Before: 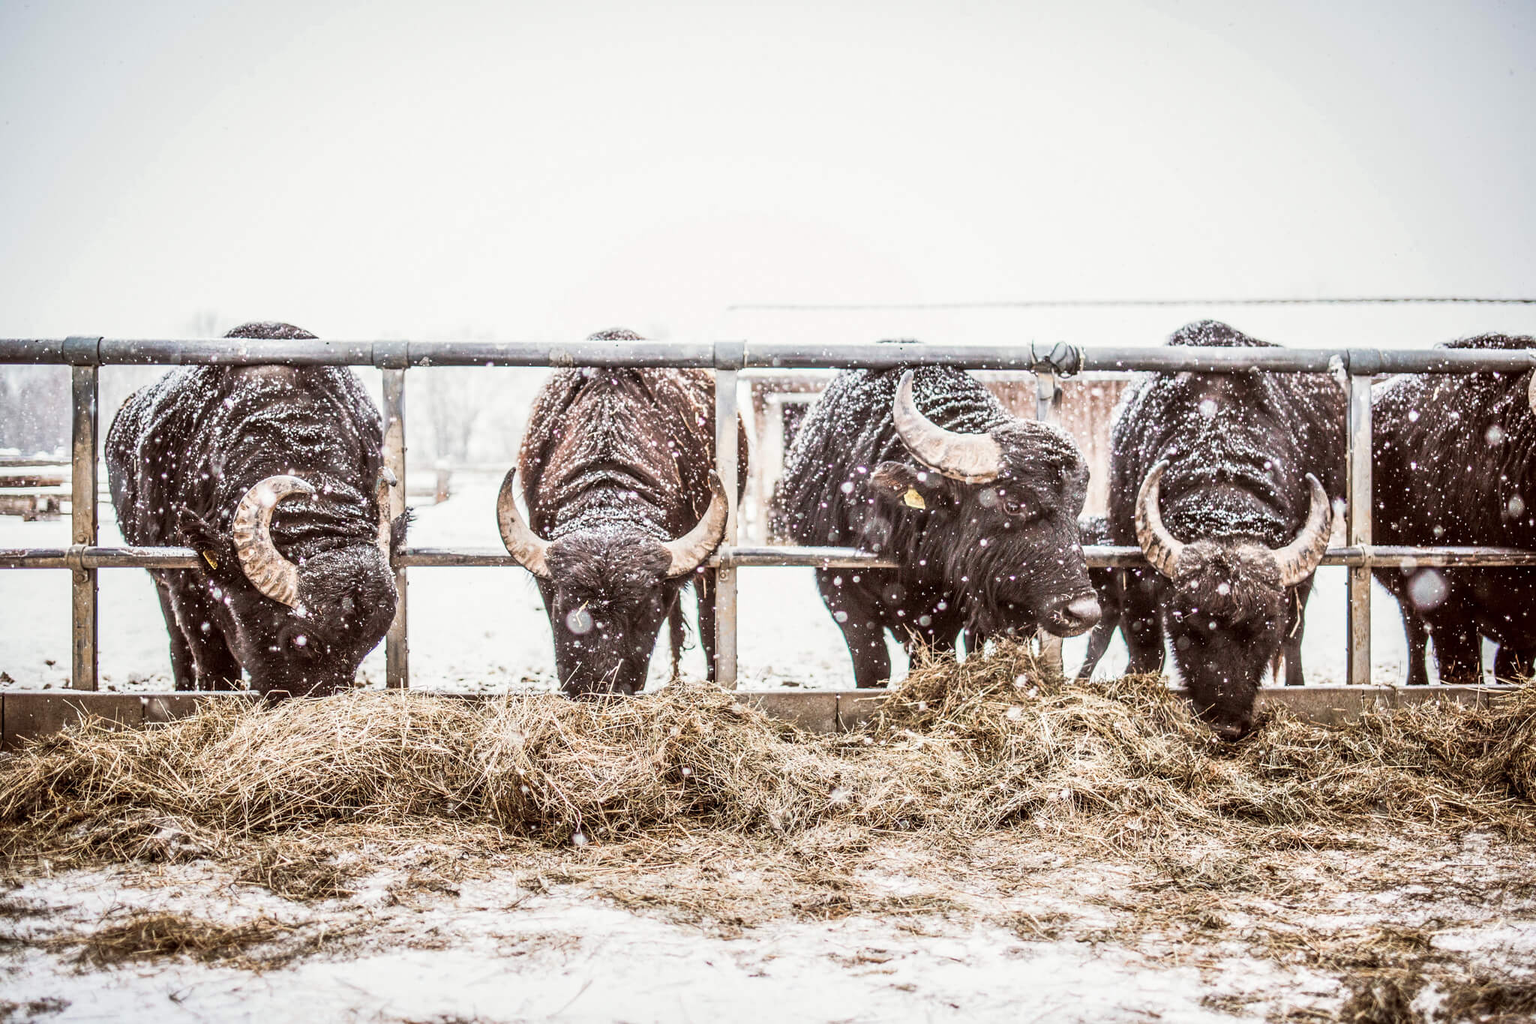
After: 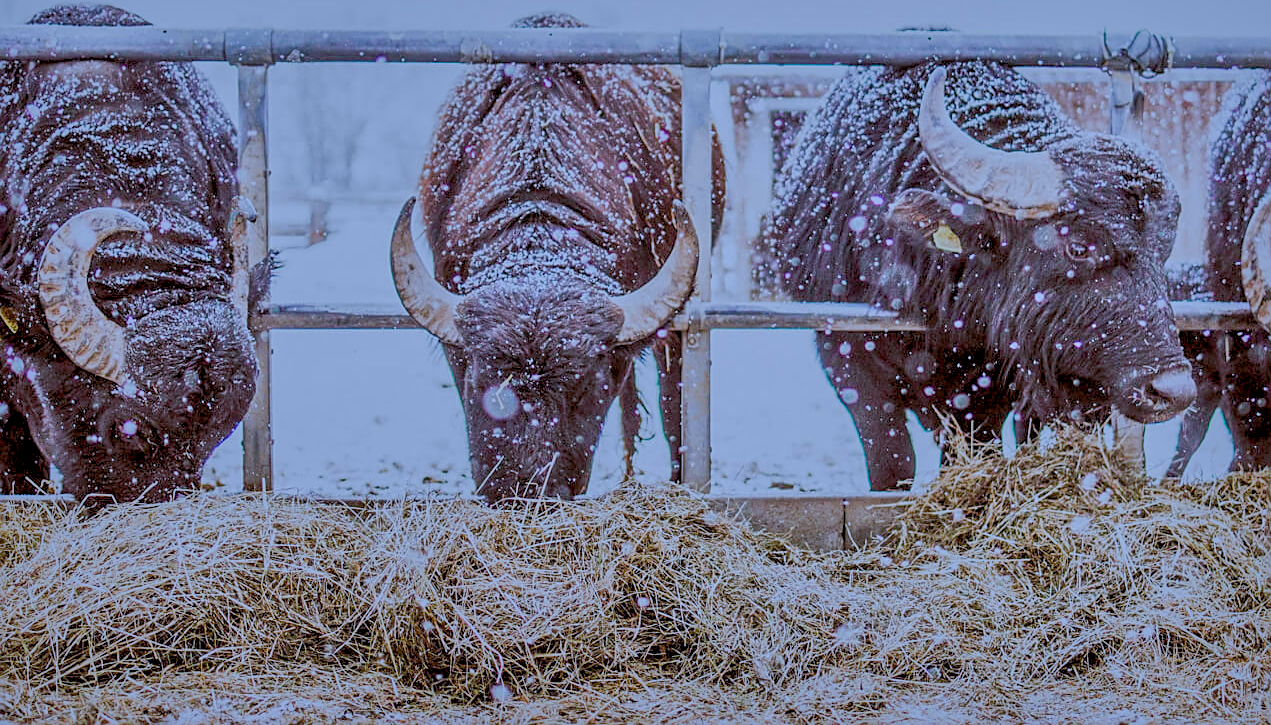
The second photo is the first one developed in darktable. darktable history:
local contrast: highlights 100%, shadows 100%, detail 120%, midtone range 0.2
white balance: red 0.871, blue 1.249
sharpen: on, module defaults
shadows and highlights: shadows 25, highlights -70
tone equalizer: -8 EV -0.002 EV, -7 EV 0.005 EV, -6 EV -0.008 EV, -5 EV 0.007 EV, -4 EV -0.042 EV, -3 EV -0.233 EV, -2 EV -0.662 EV, -1 EV -0.983 EV, +0 EV -0.969 EV, smoothing diameter 2%, edges refinement/feathering 20, mask exposure compensation -1.57 EV, filter diffusion 5
color correction: highlights a* -0.182, highlights b* -0.124
color balance rgb: global offset › luminance -0.5%, perceptual saturation grading › highlights -17.77%, perceptual saturation grading › mid-tones 33.1%, perceptual saturation grading › shadows 50.52%, perceptual brilliance grading › highlights 10.8%, perceptual brilliance grading › shadows -10.8%, global vibrance 24.22%, contrast -25%
crop: left 13.312%, top 31.28%, right 24.627%, bottom 15.582%
